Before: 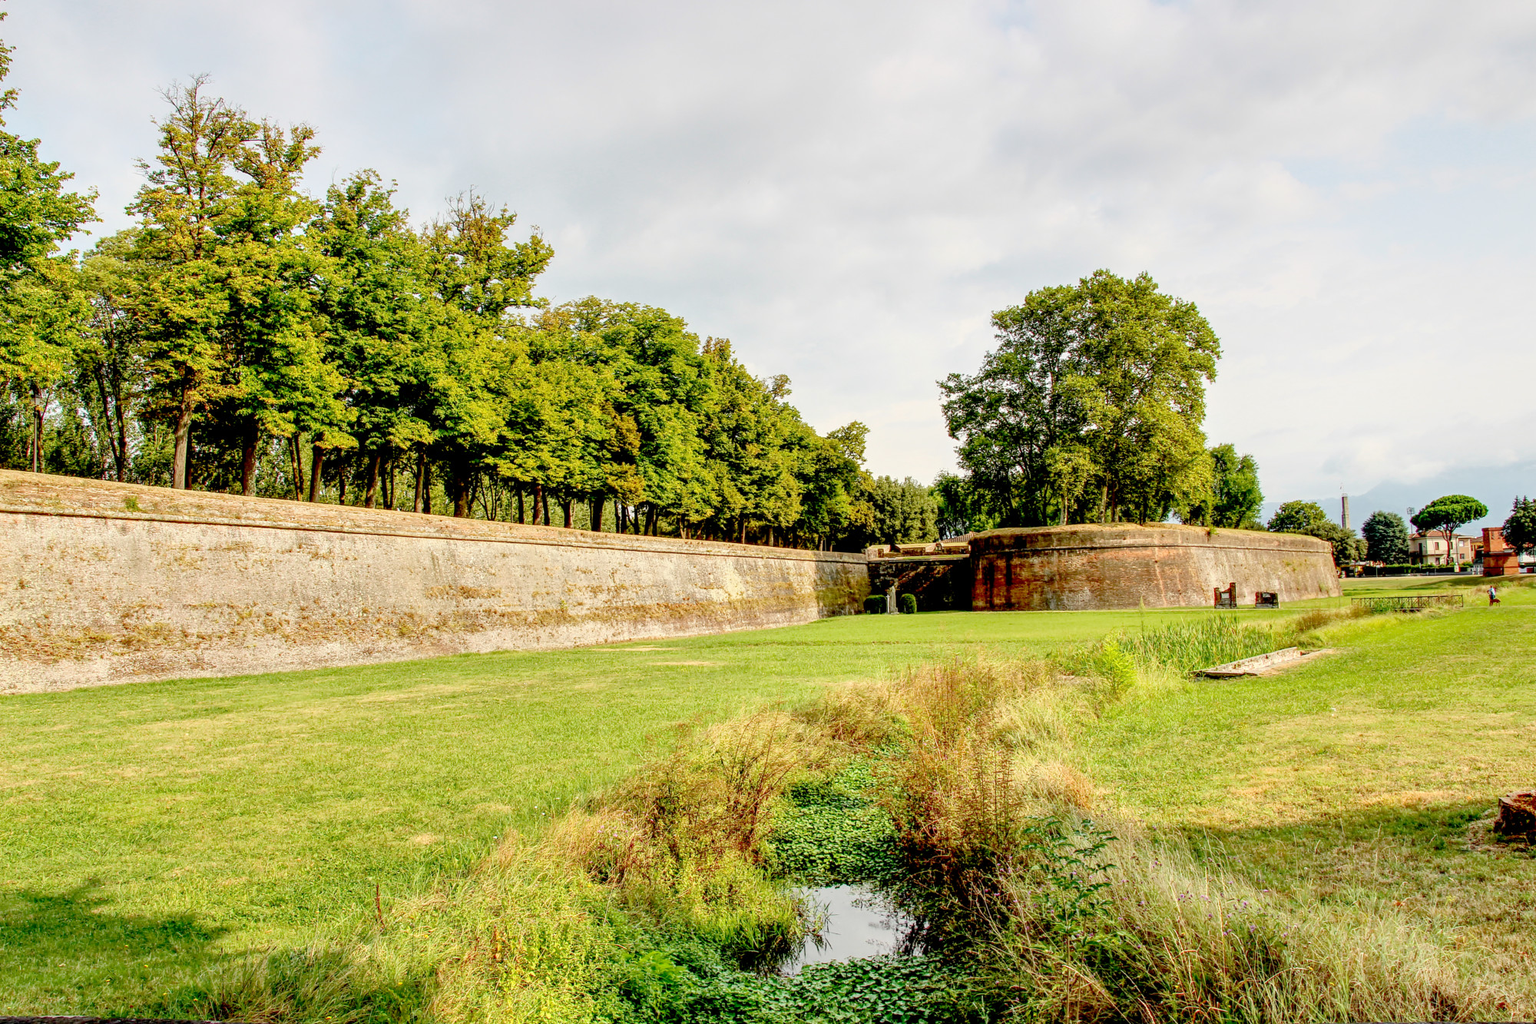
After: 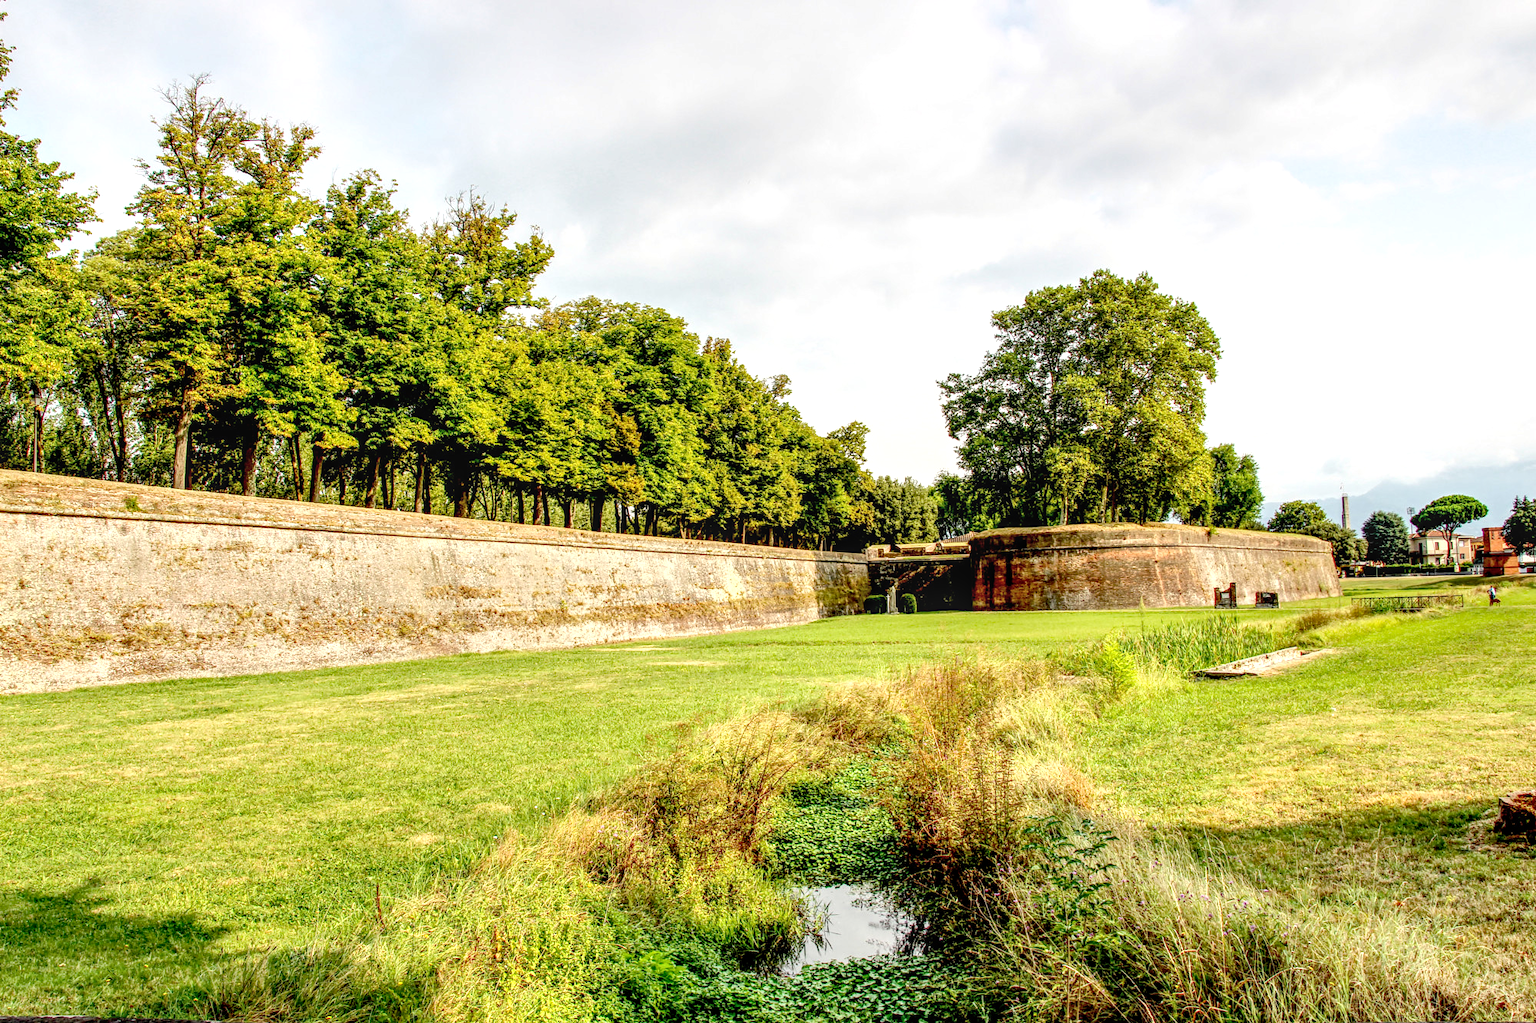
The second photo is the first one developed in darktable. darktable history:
local contrast: on, module defaults
tone equalizer: -8 EV -0.417 EV, -7 EV -0.389 EV, -6 EV -0.333 EV, -5 EV -0.222 EV, -3 EV 0.222 EV, -2 EV 0.333 EV, -1 EV 0.389 EV, +0 EV 0.417 EV, edges refinement/feathering 500, mask exposure compensation -1.57 EV, preserve details no
